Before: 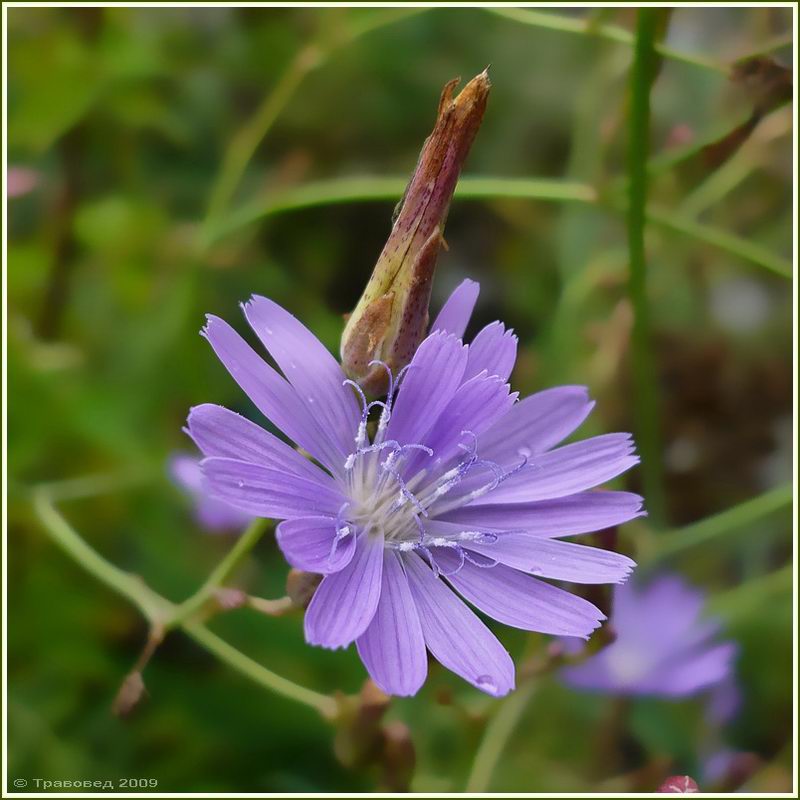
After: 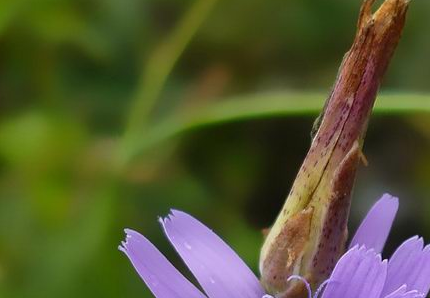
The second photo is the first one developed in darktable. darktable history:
crop: left 10.159%, top 10.684%, right 36.034%, bottom 51.995%
